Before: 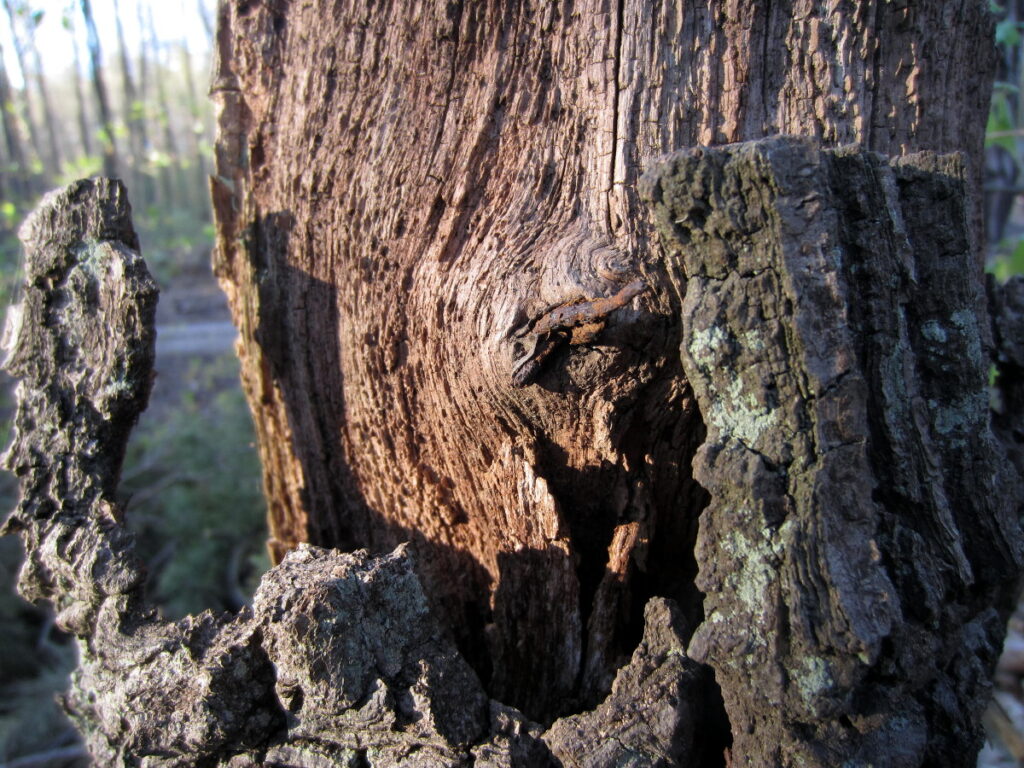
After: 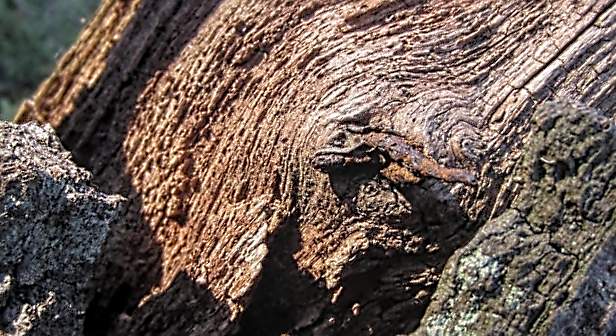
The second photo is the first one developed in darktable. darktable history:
sharpen: on, module defaults
local contrast: highlights 75%, shadows 55%, detail 176%, midtone range 0.206
crop and rotate: angle -44.49°, top 16.016%, right 0.847%, bottom 11.706%
contrast equalizer: y [[0.5, 0.5, 0.5, 0.515, 0.749, 0.84], [0.5 ×6], [0.5 ×6], [0, 0, 0, 0.001, 0.067, 0.262], [0 ×6]]
